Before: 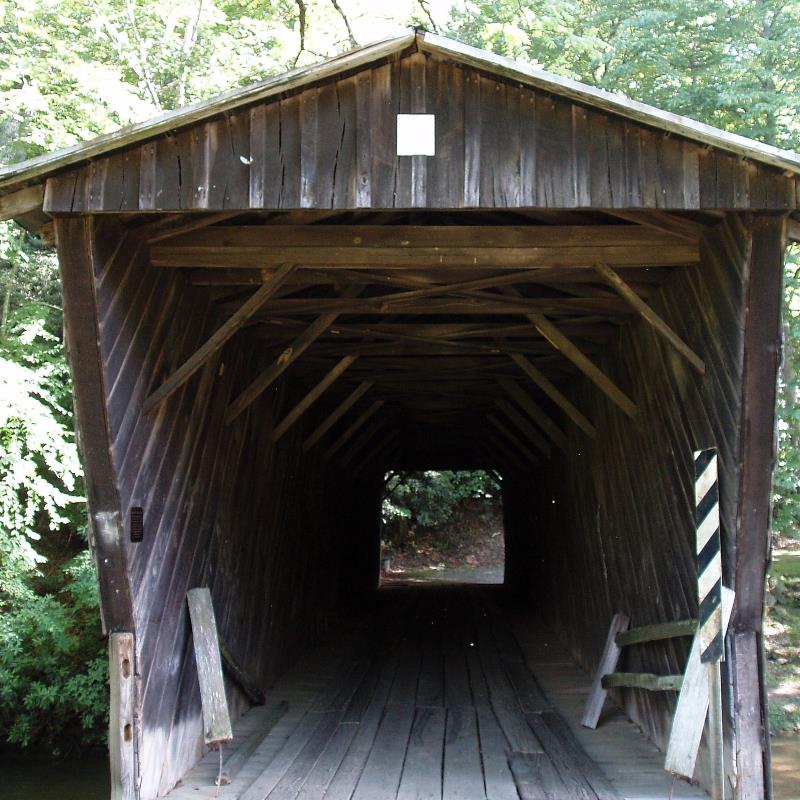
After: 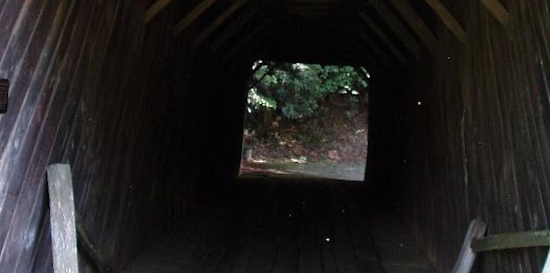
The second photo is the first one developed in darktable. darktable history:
rotate and perspective: rotation 4.1°, automatic cropping off
crop: left 18.091%, top 51.13%, right 17.525%, bottom 16.85%
exposure: compensate highlight preservation false
